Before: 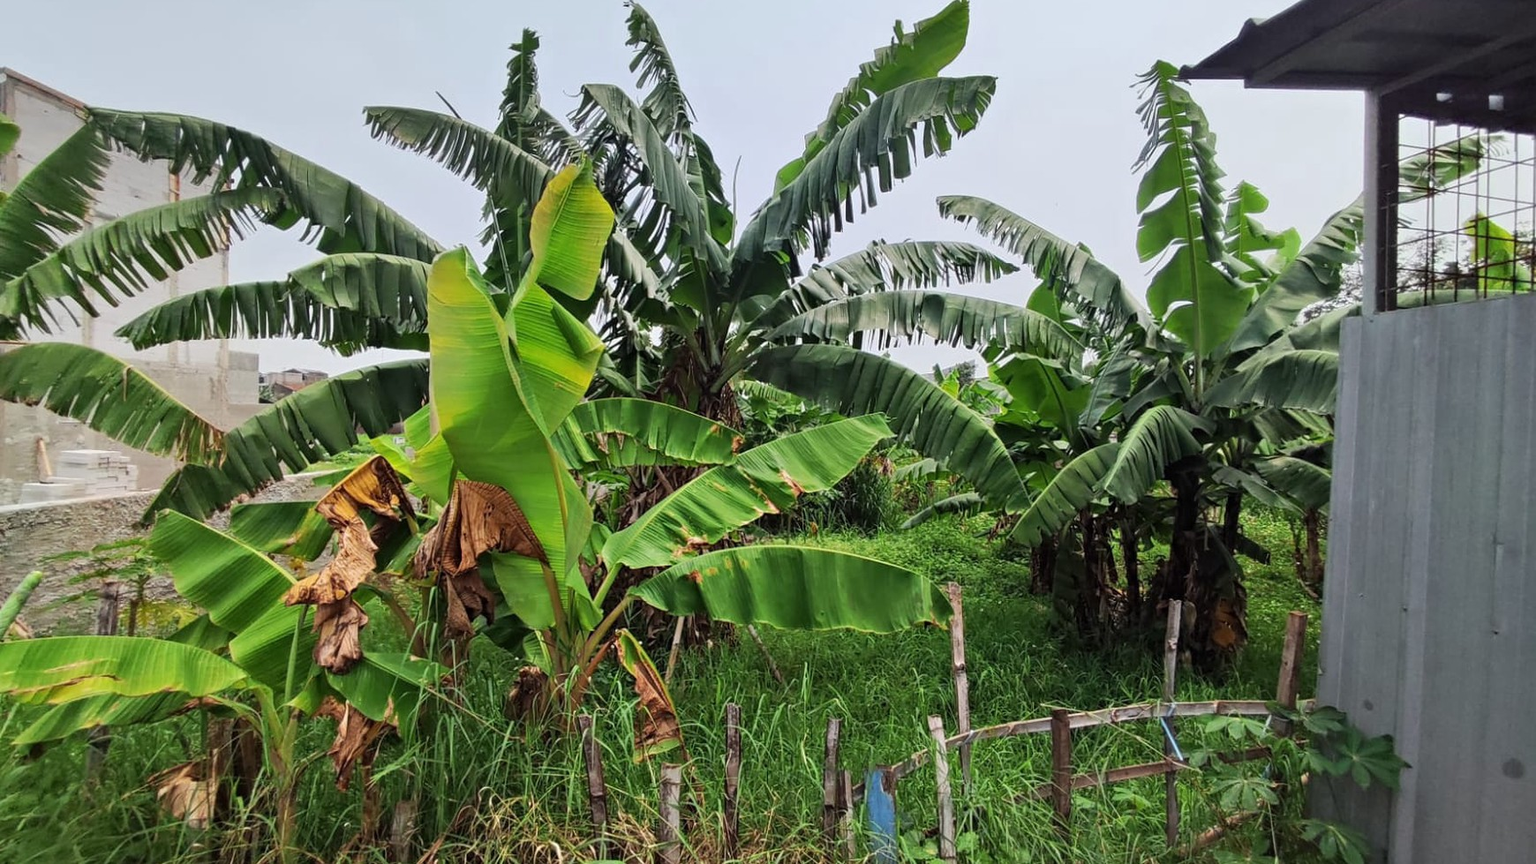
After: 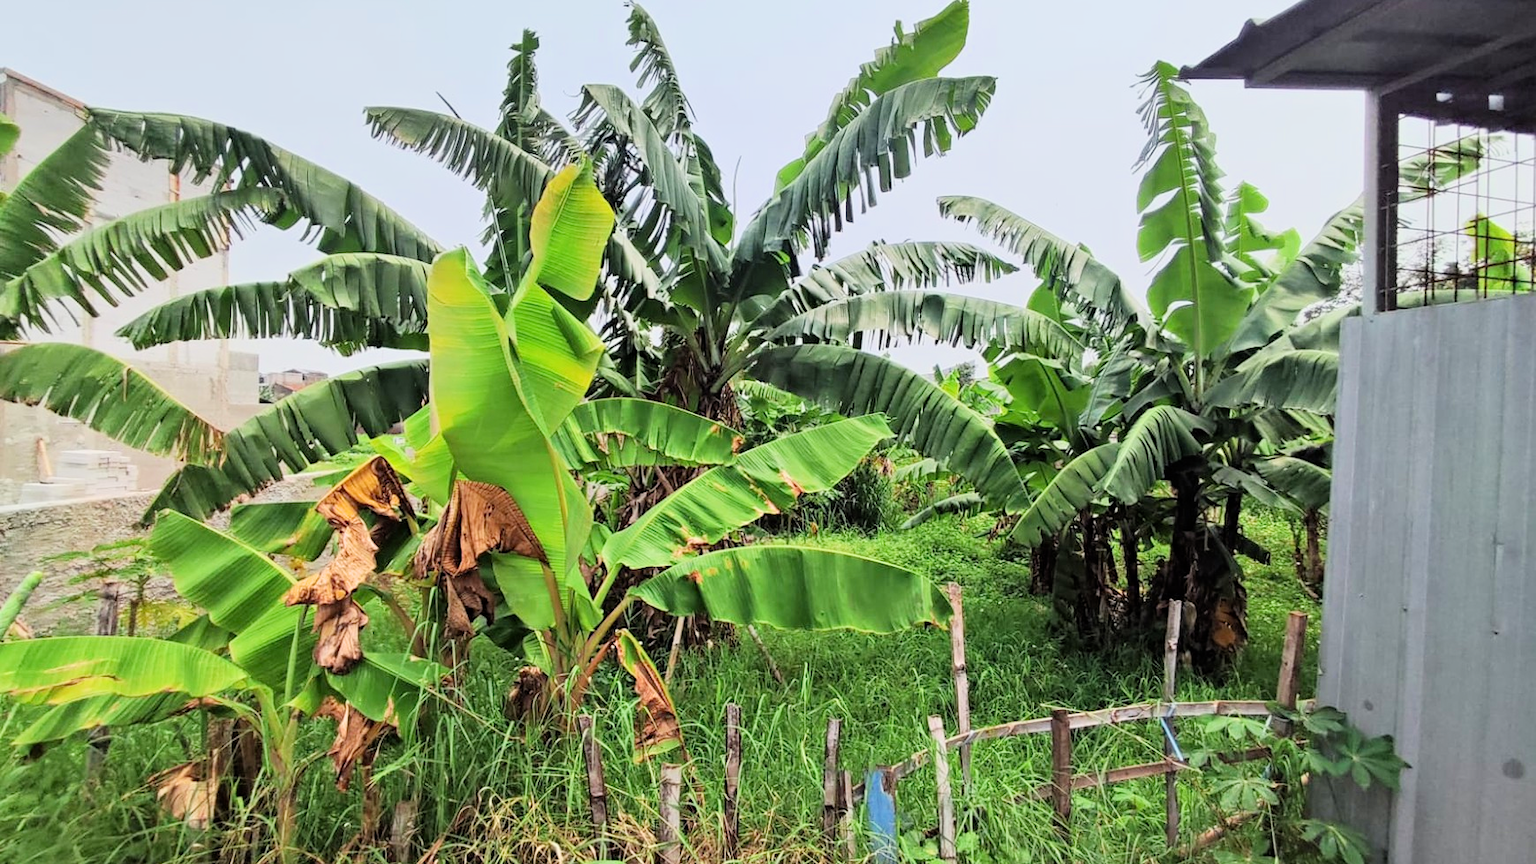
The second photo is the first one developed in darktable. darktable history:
exposure: exposure 1.089 EV, compensate highlight preservation false
filmic rgb: black relative exposure -7.65 EV, white relative exposure 4.56 EV, hardness 3.61, color science v6 (2022)
